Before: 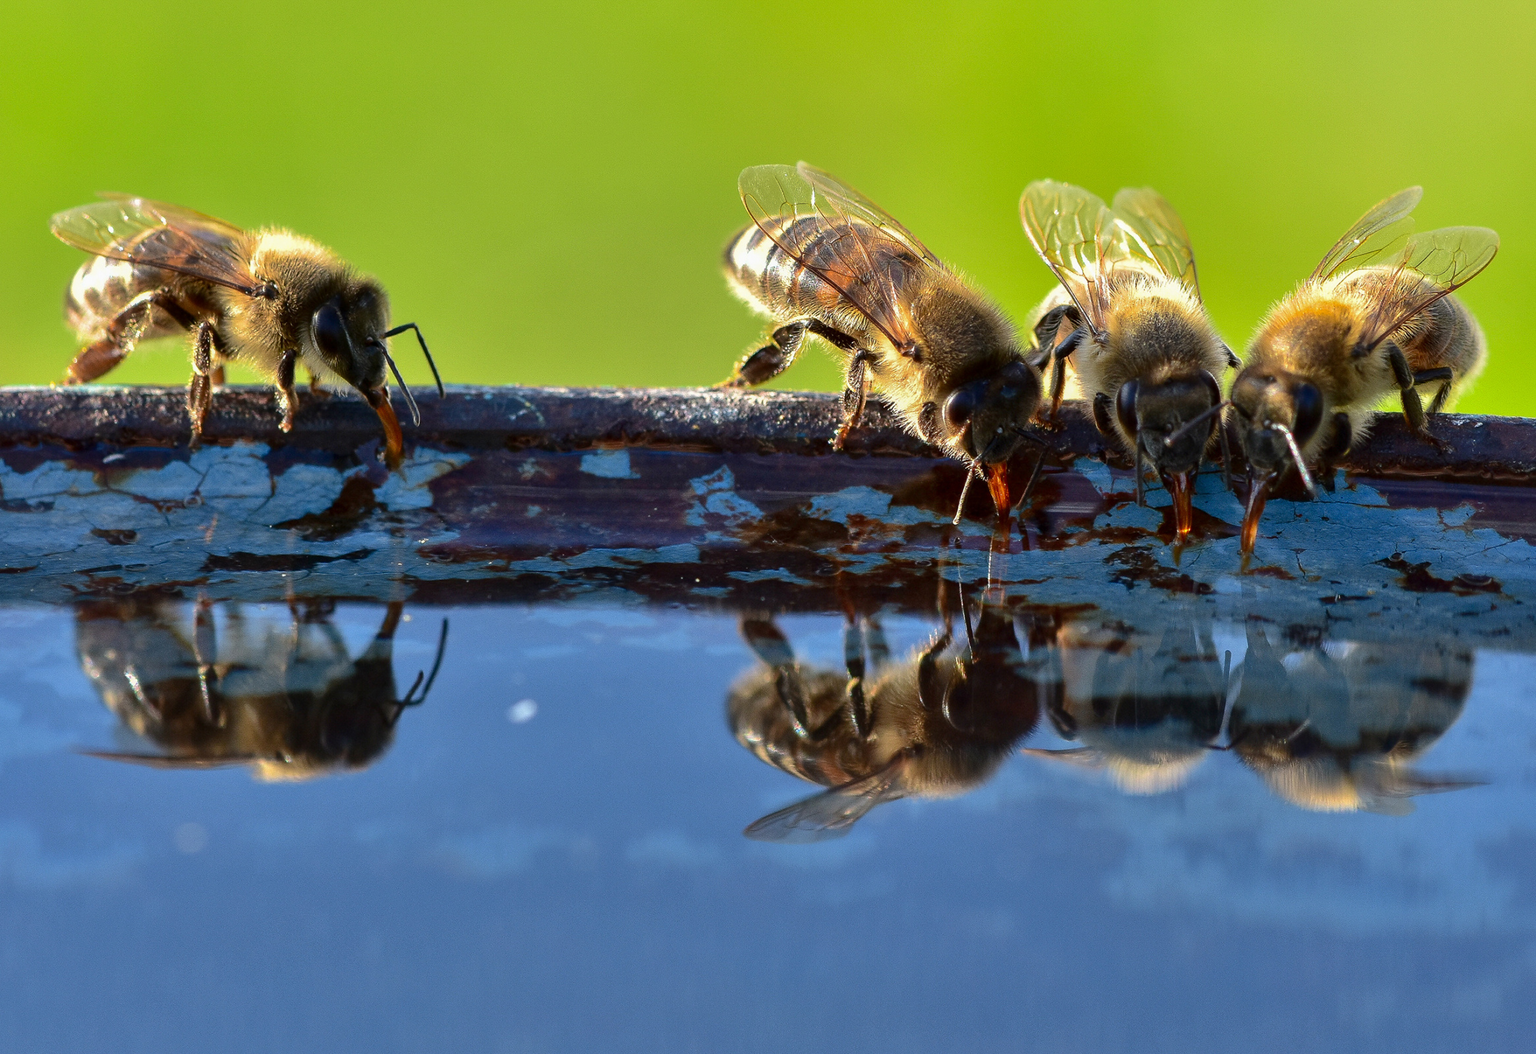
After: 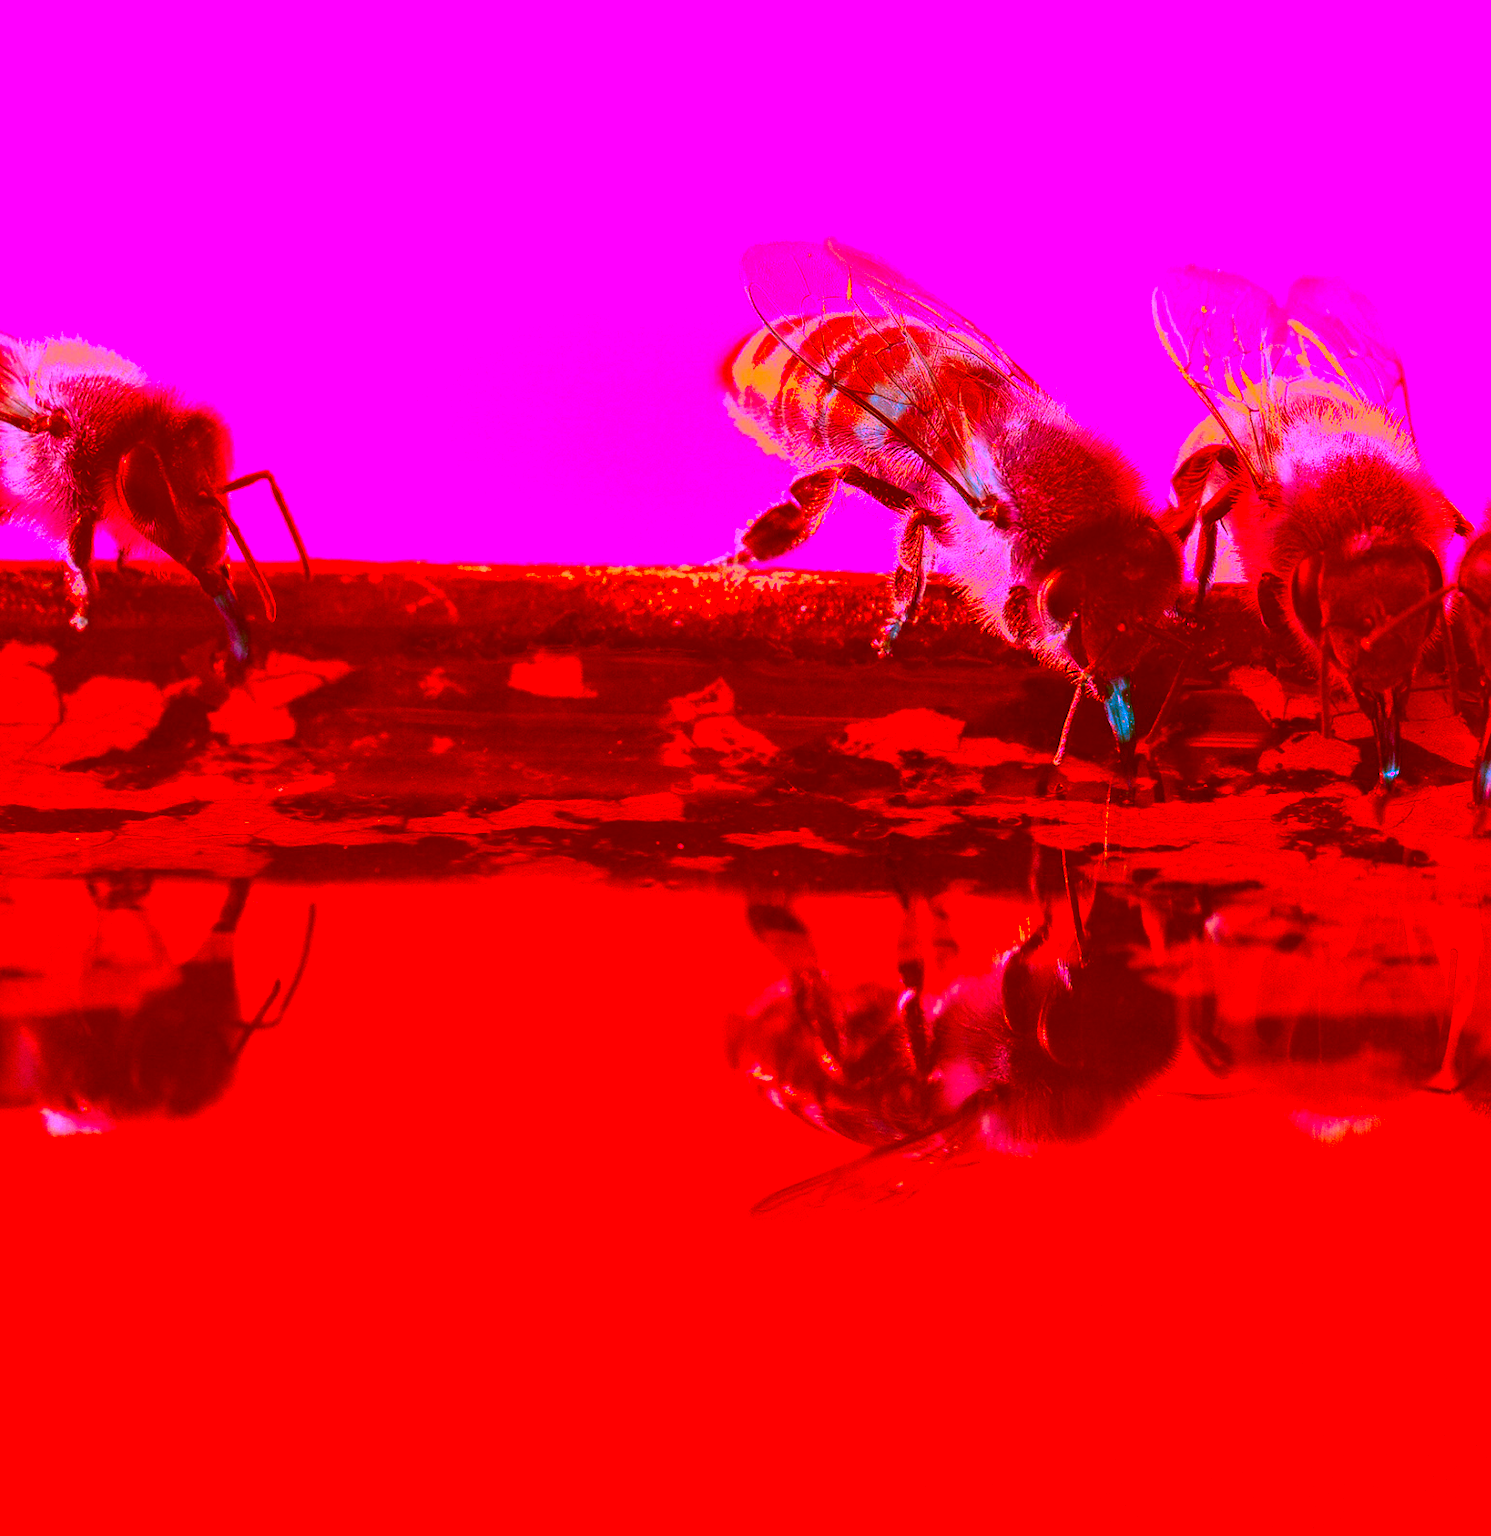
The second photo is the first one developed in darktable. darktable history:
crop and rotate: left 15.055%, right 18.278%
color correction: highlights a* -39.68, highlights b* -40, shadows a* -40, shadows b* -40, saturation -3
velvia: on, module defaults
